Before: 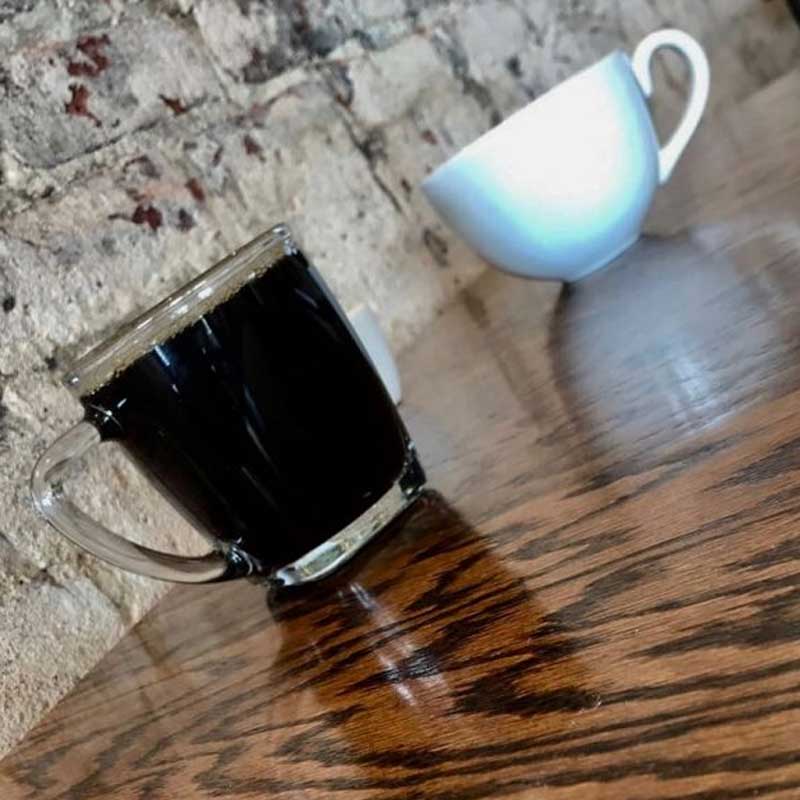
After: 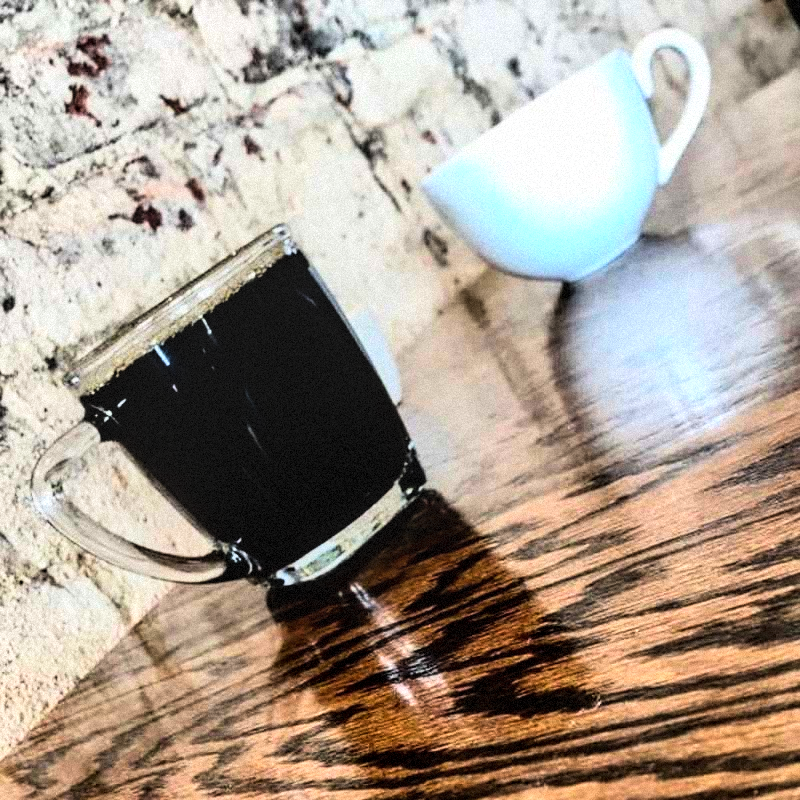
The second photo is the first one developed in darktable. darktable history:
rgb curve: curves: ch0 [(0, 0) (0.21, 0.15) (0.24, 0.21) (0.5, 0.75) (0.75, 0.96) (0.89, 0.99) (1, 1)]; ch1 [(0, 0.02) (0.21, 0.13) (0.25, 0.2) (0.5, 0.67) (0.75, 0.9) (0.89, 0.97) (1, 1)]; ch2 [(0, 0.02) (0.21, 0.13) (0.25, 0.2) (0.5, 0.67) (0.75, 0.9) (0.89, 0.97) (1, 1)], compensate middle gray true
grain: mid-tones bias 0%
local contrast: on, module defaults
contrast brightness saturation: contrast 0.05
color correction: highlights a* -0.182, highlights b* -0.124
